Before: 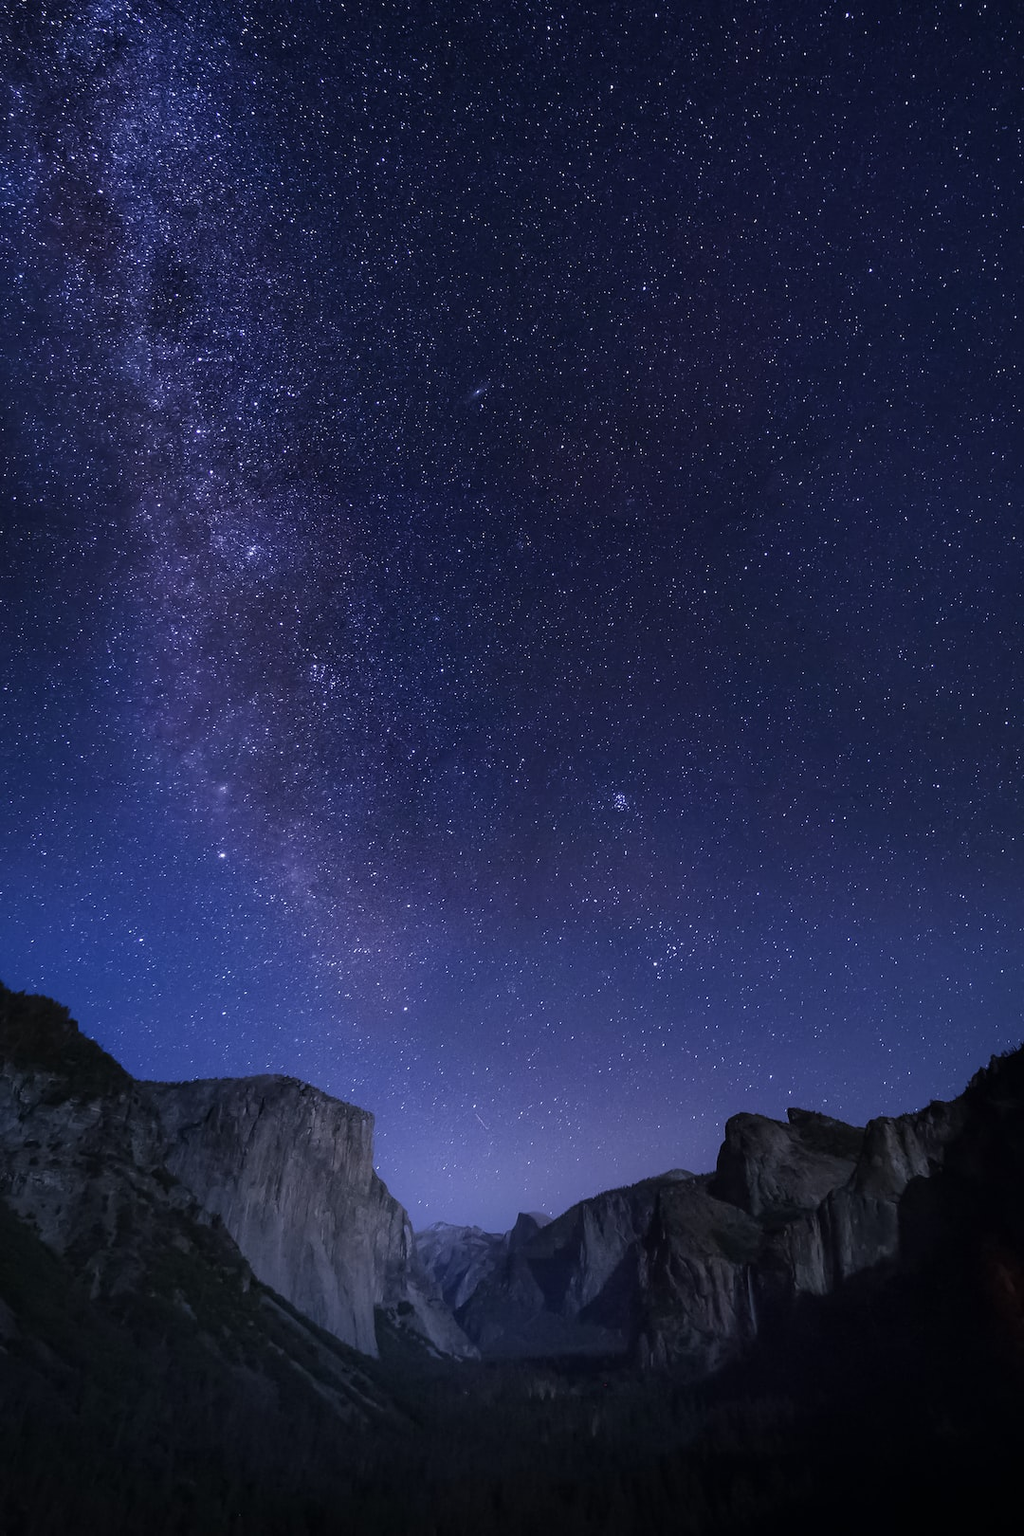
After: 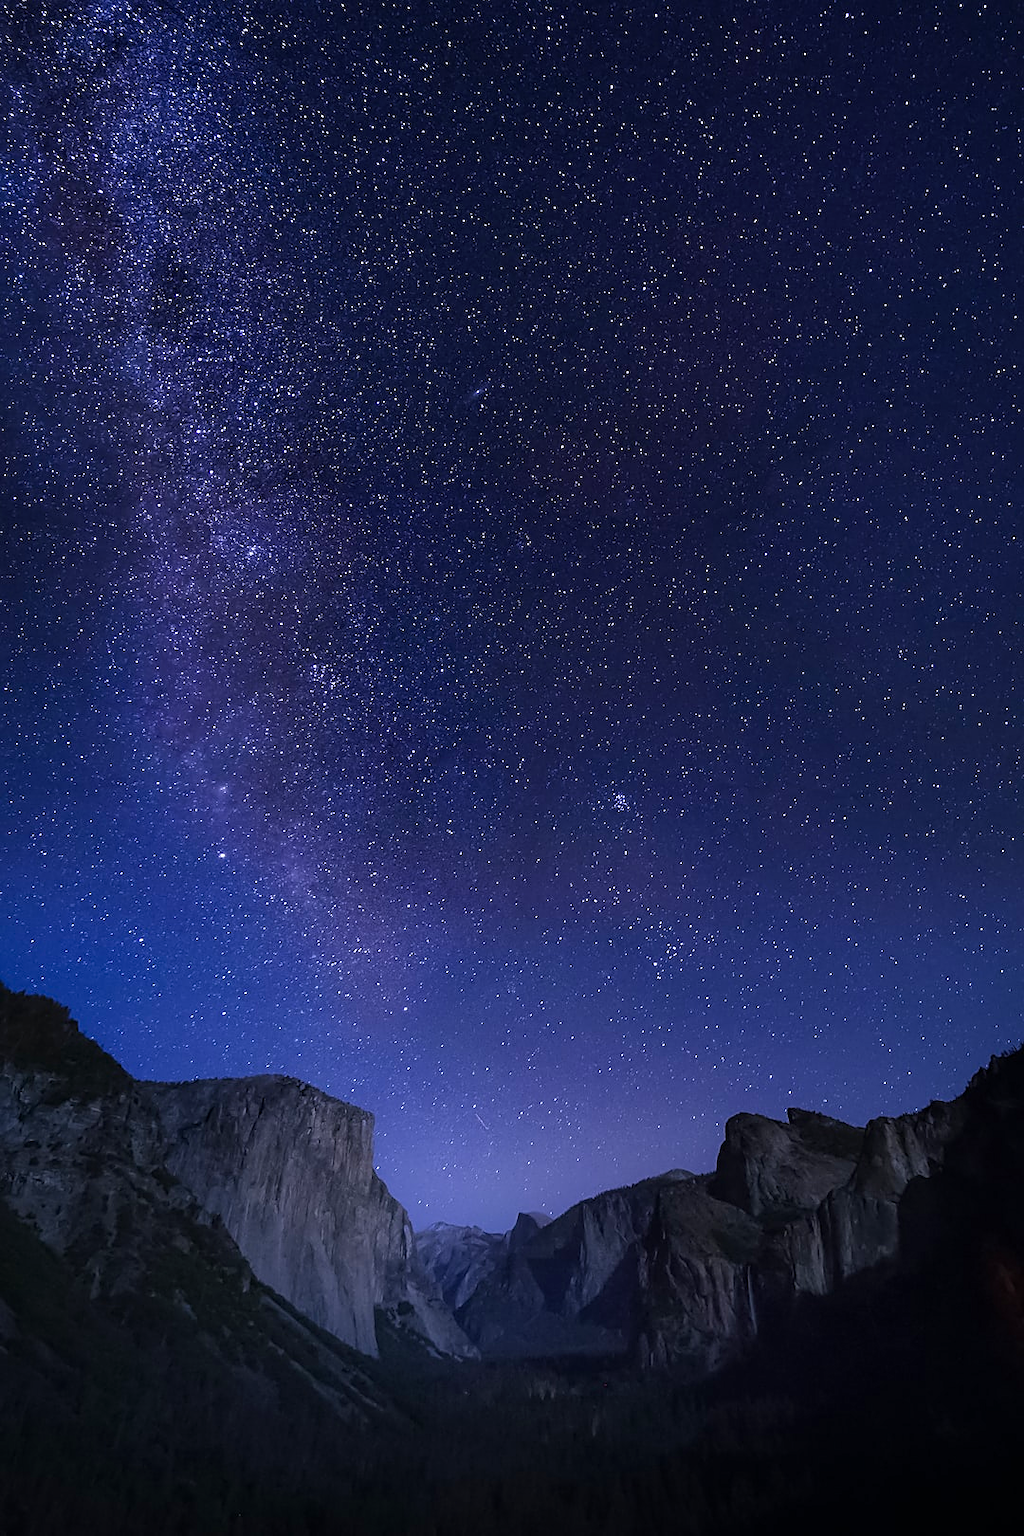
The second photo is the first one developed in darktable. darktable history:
color balance rgb: perceptual saturation grading › global saturation 20%, global vibrance 20%
sharpen: on, module defaults
